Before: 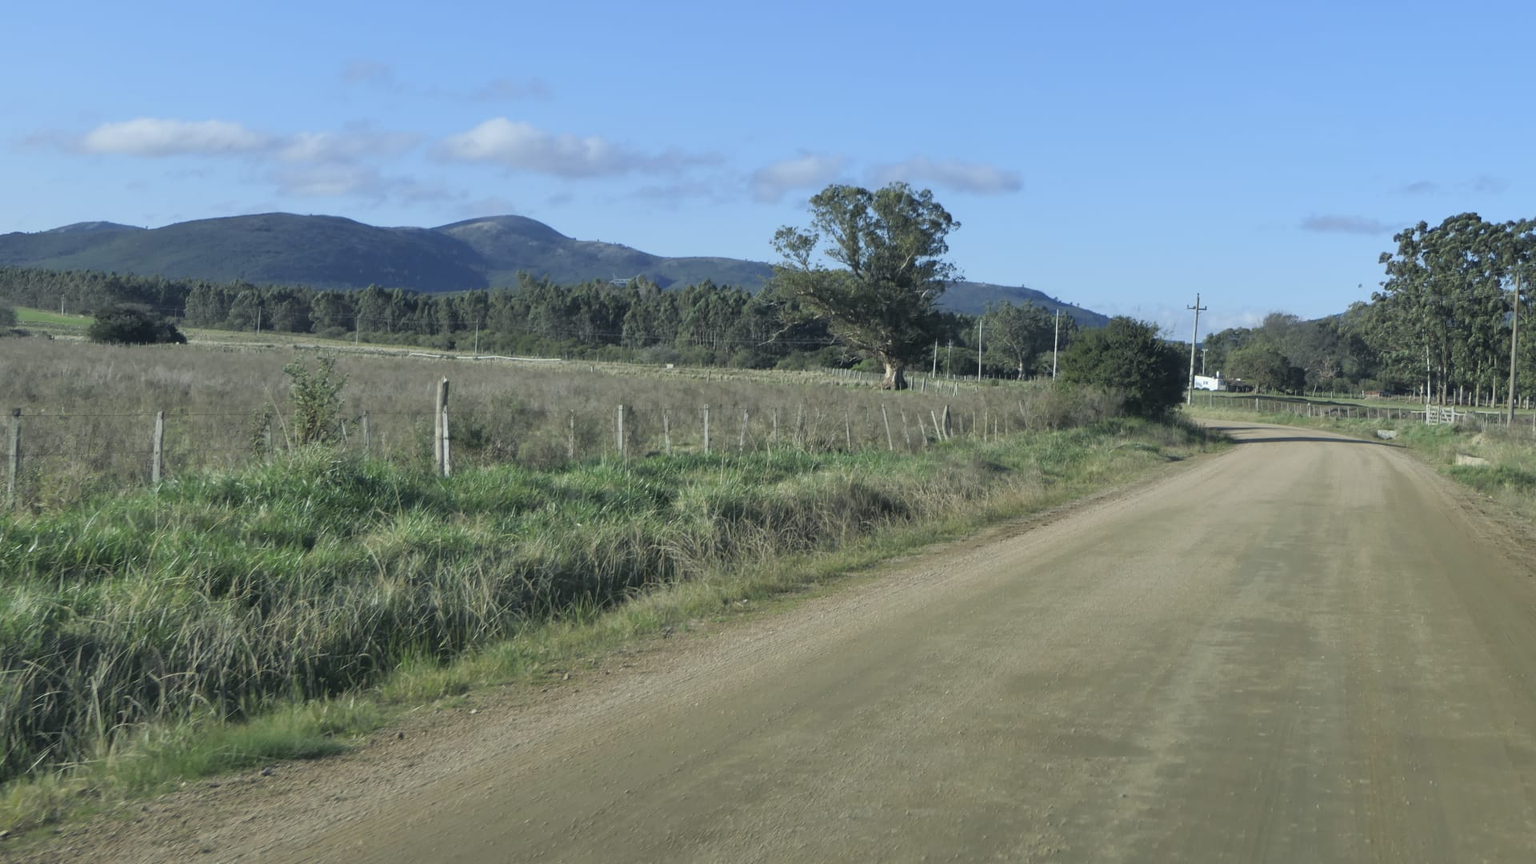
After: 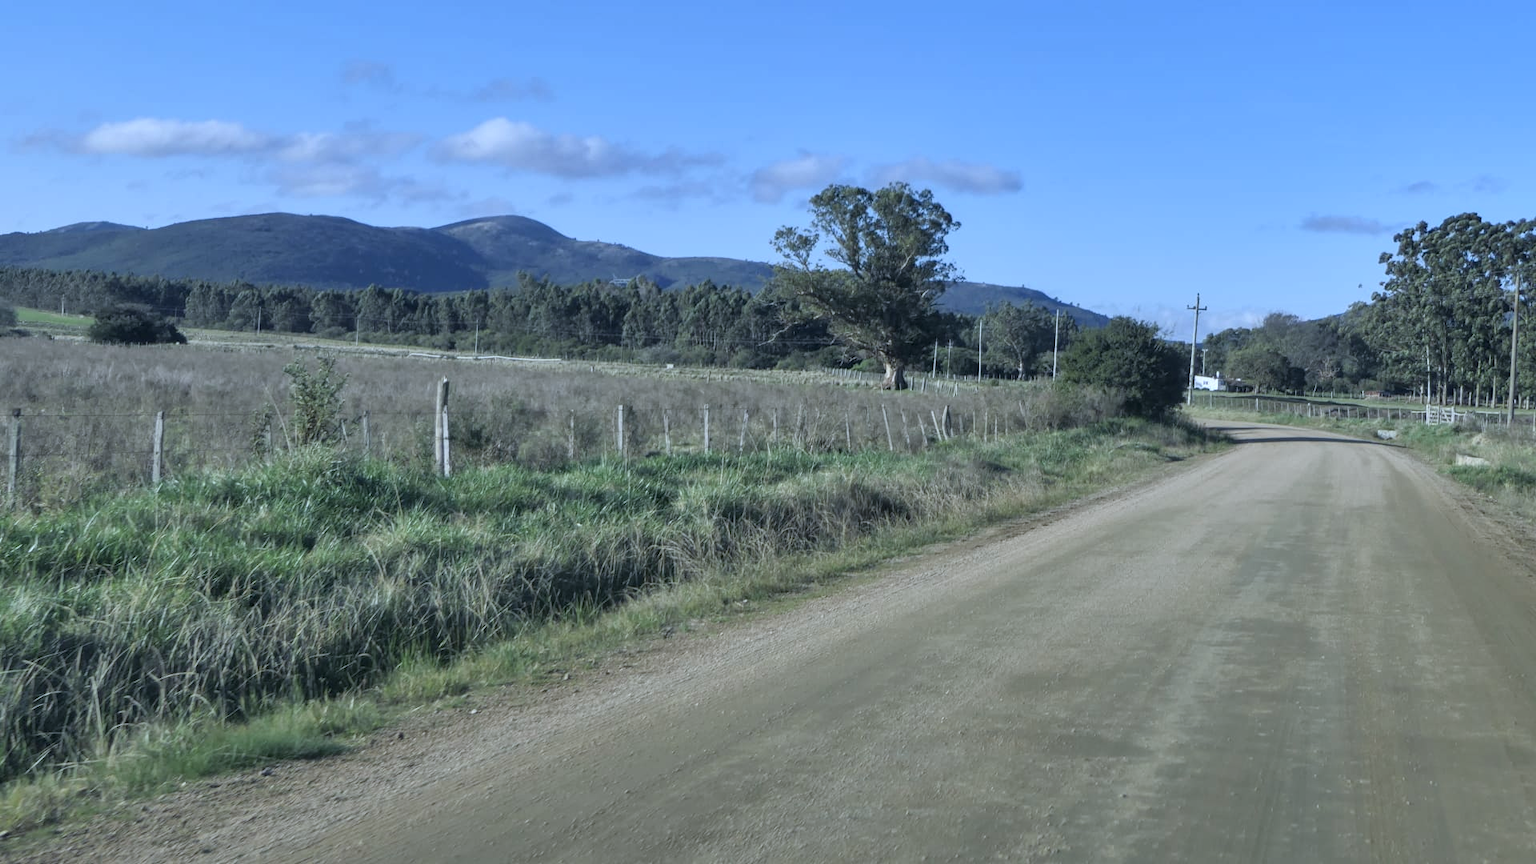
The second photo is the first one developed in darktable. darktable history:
color calibration: illuminant as shot in camera, x 0.37, y 0.382, temperature 4313.32 K
local contrast: on, module defaults
shadows and highlights: shadows 60, soften with gaussian
